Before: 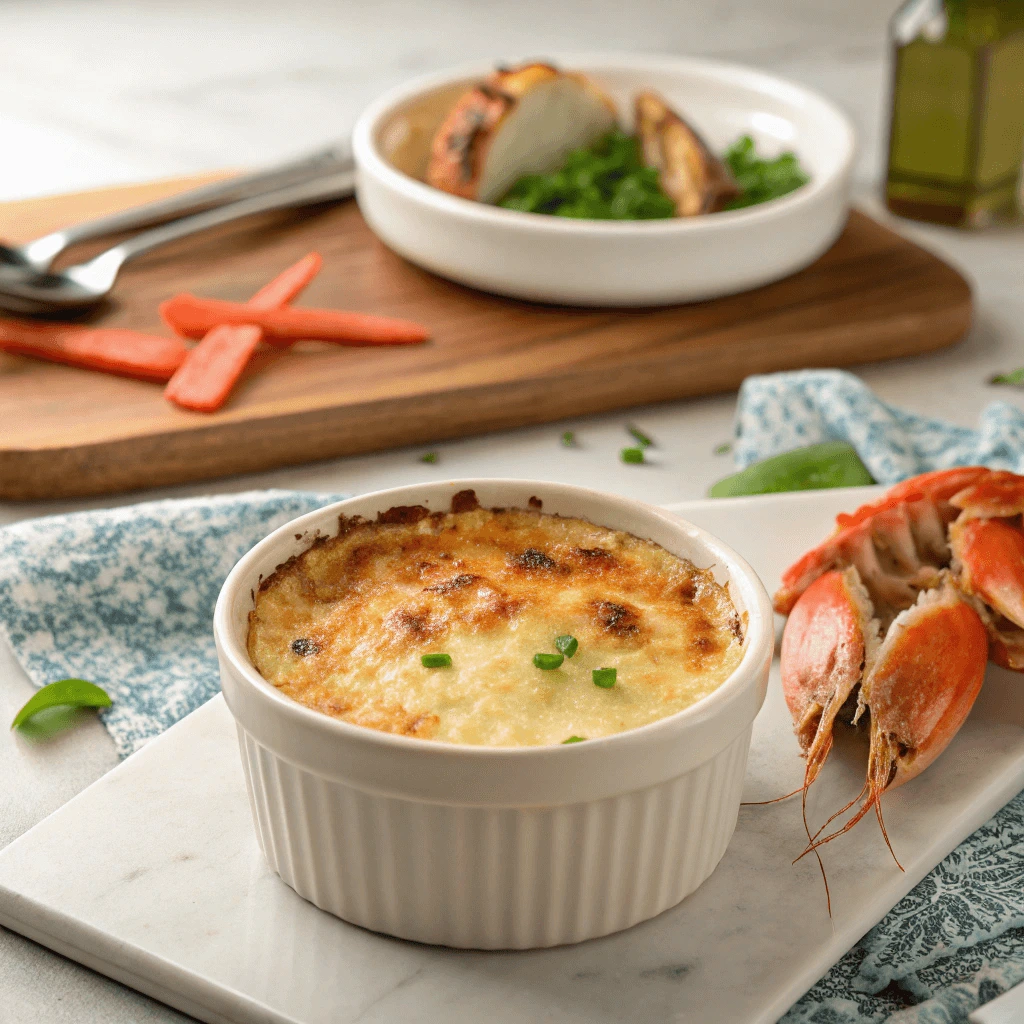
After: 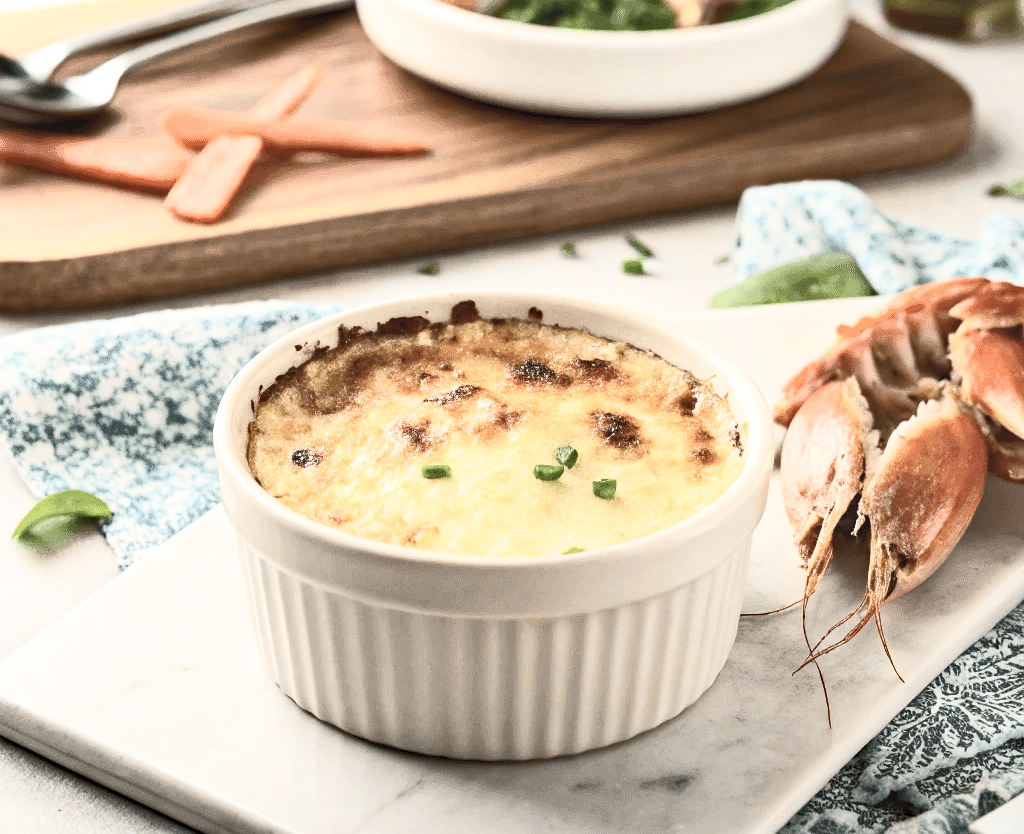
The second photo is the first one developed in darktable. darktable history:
shadows and highlights: shadows 32, highlights -32, soften with gaussian
exposure: compensate exposure bias true, compensate highlight preservation false
haze removal: compatibility mode true, adaptive false
crop and rotate: top 18.507%
contrast brightness saturation: contrast 0.57, brightness 0.57, saturation -0.34
